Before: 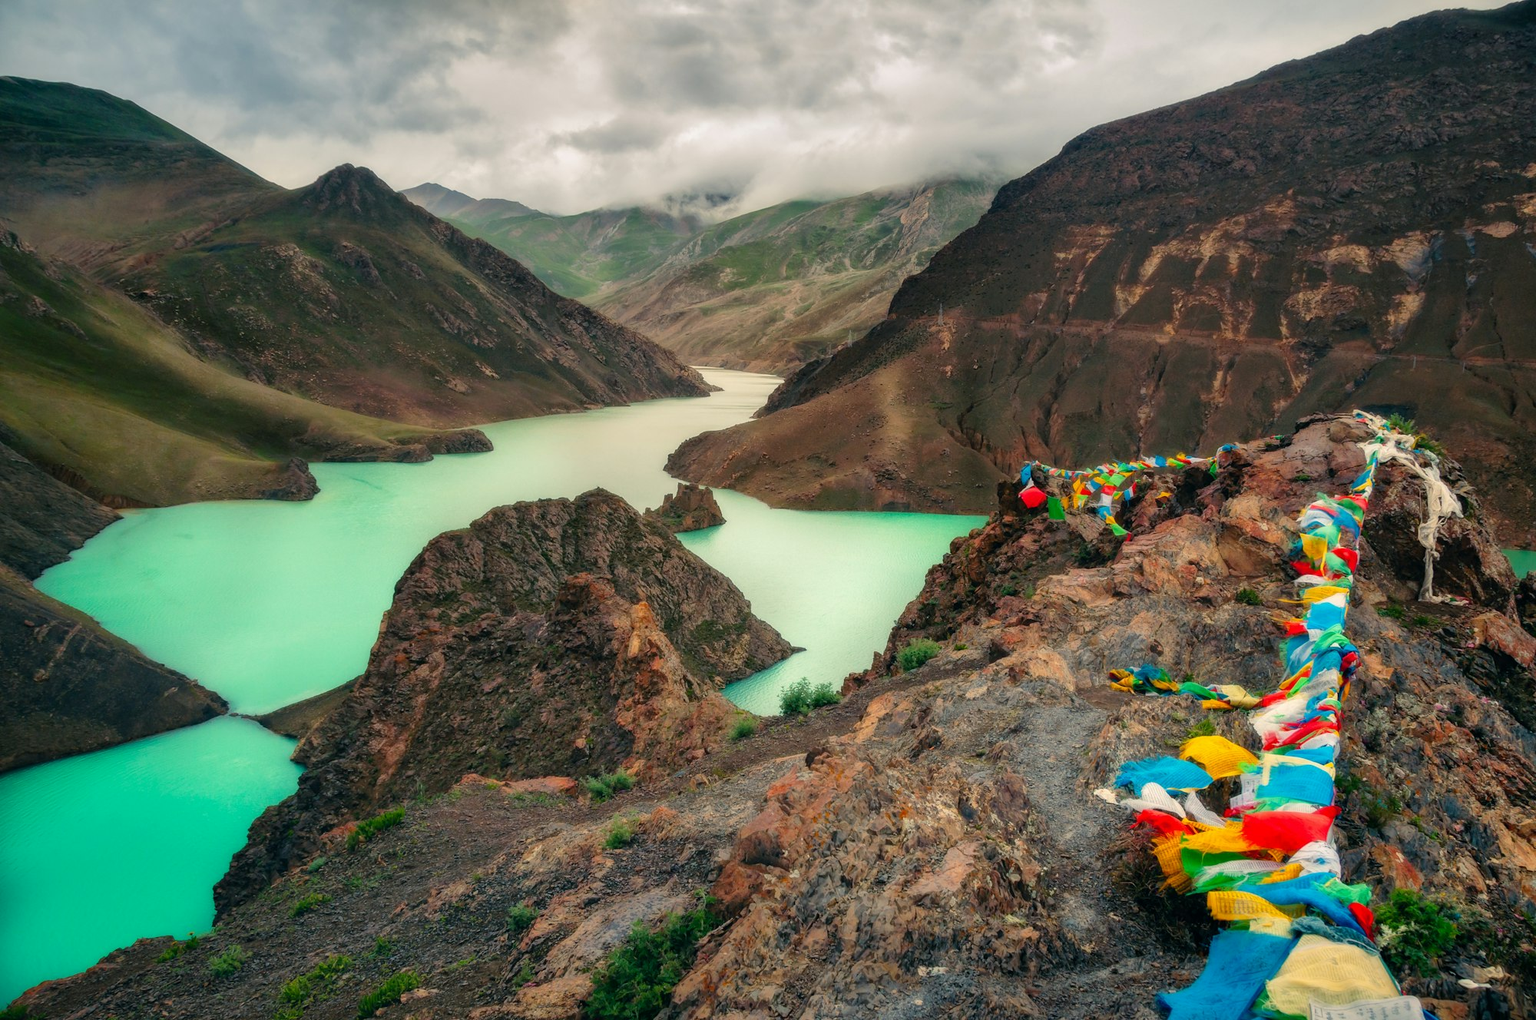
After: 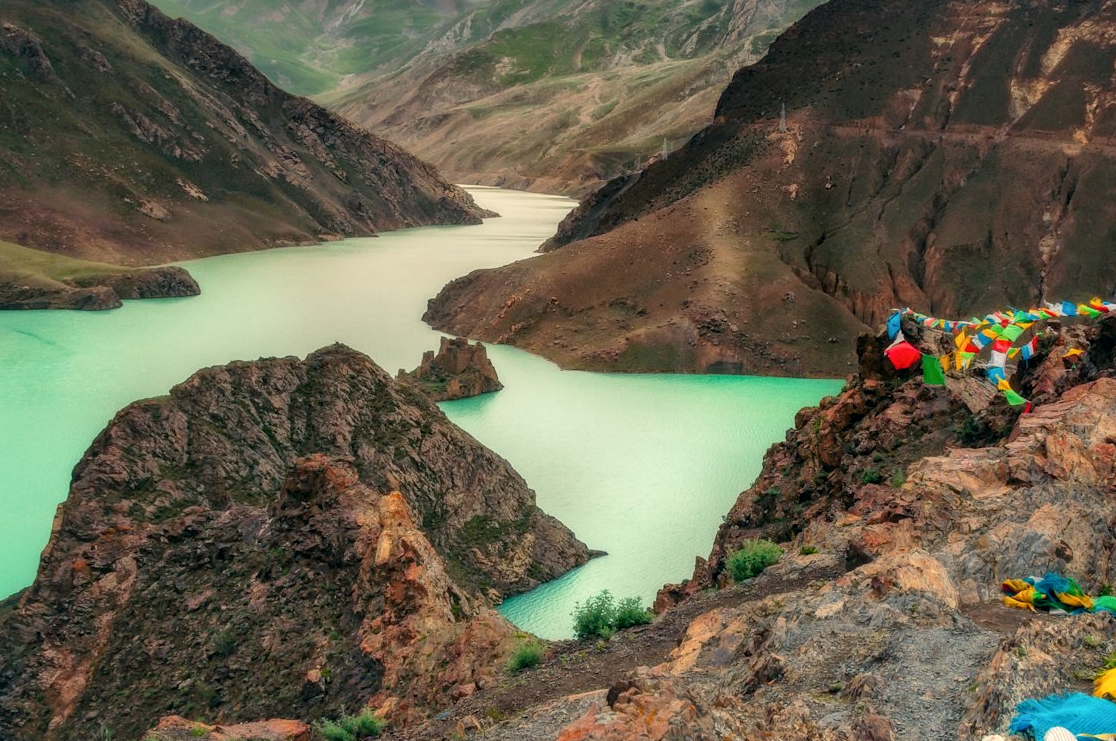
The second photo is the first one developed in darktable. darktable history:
crop and rotate: left 22.13%, top 22.054%, right 22.026%, bottom 22.102%
local contrast: on, module defaults
